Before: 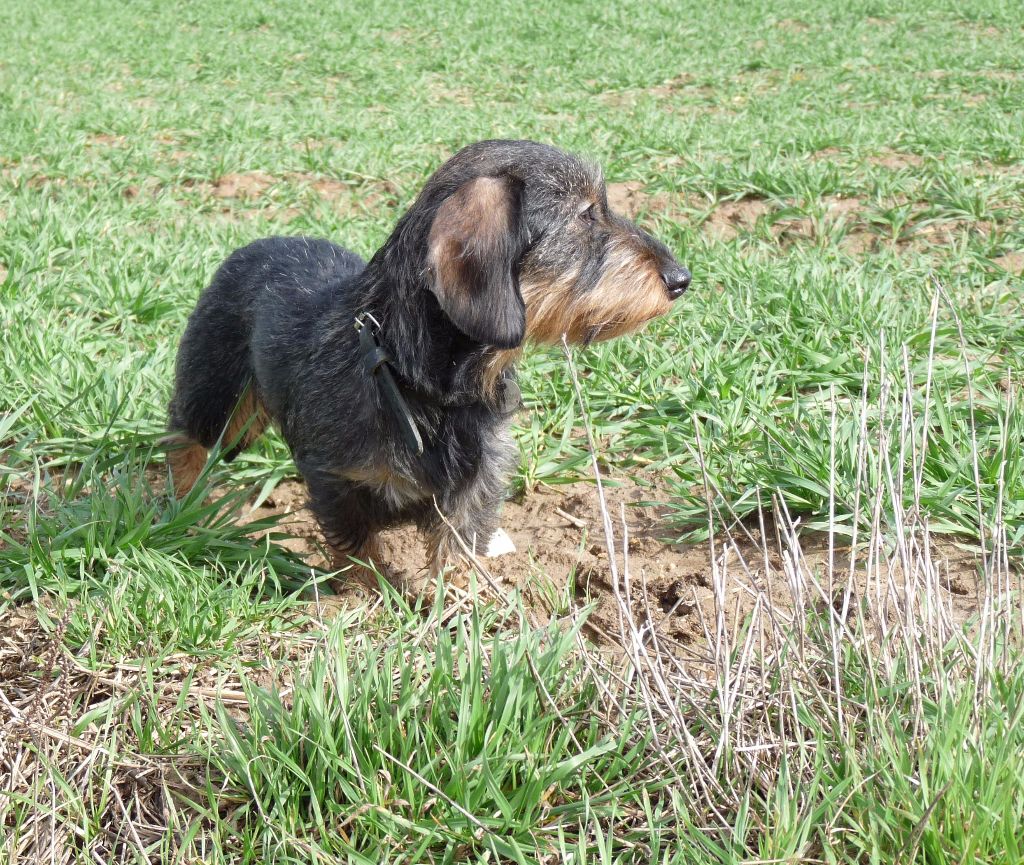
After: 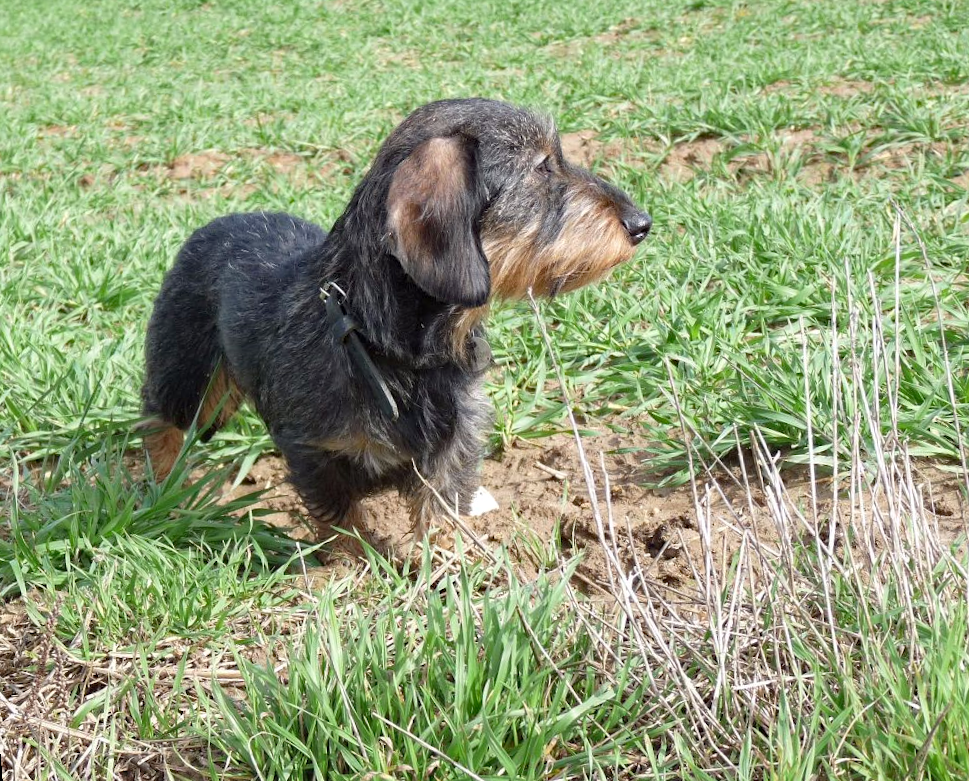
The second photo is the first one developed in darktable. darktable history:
rotate and perspective: rotation -4.57°, crop left 0.054, crop right 0.944, crop top 0.087, crop bottom 0.914
haze removal: compatibility mode true, adaptive false
exposure: compensate highlight preservation false
